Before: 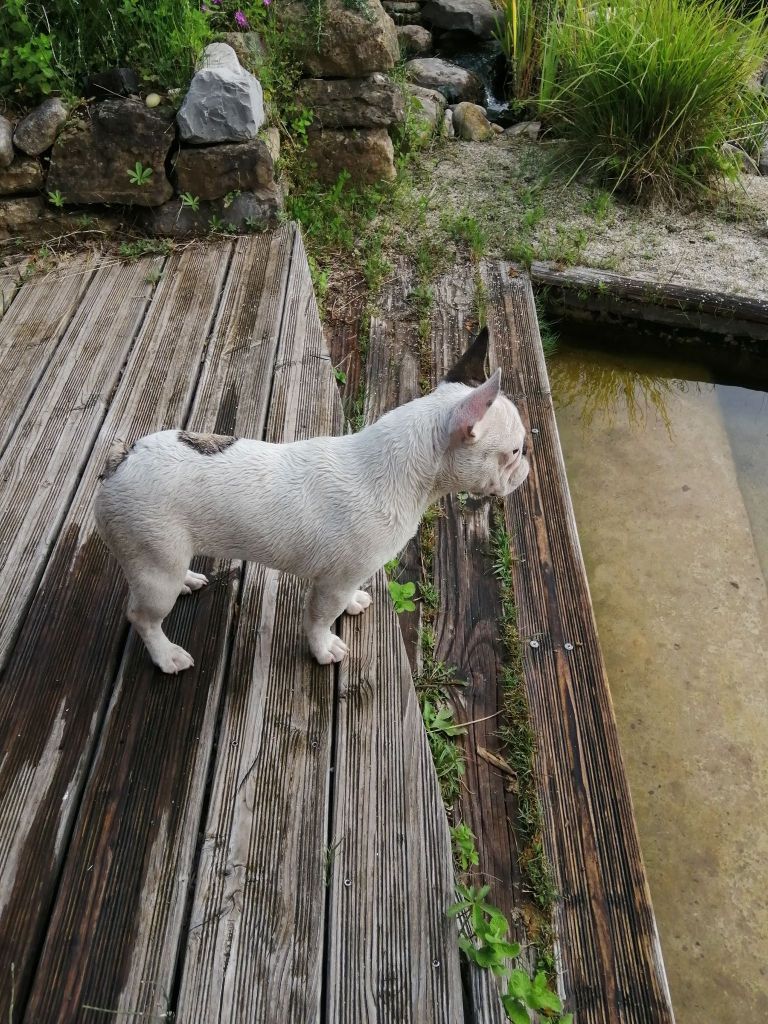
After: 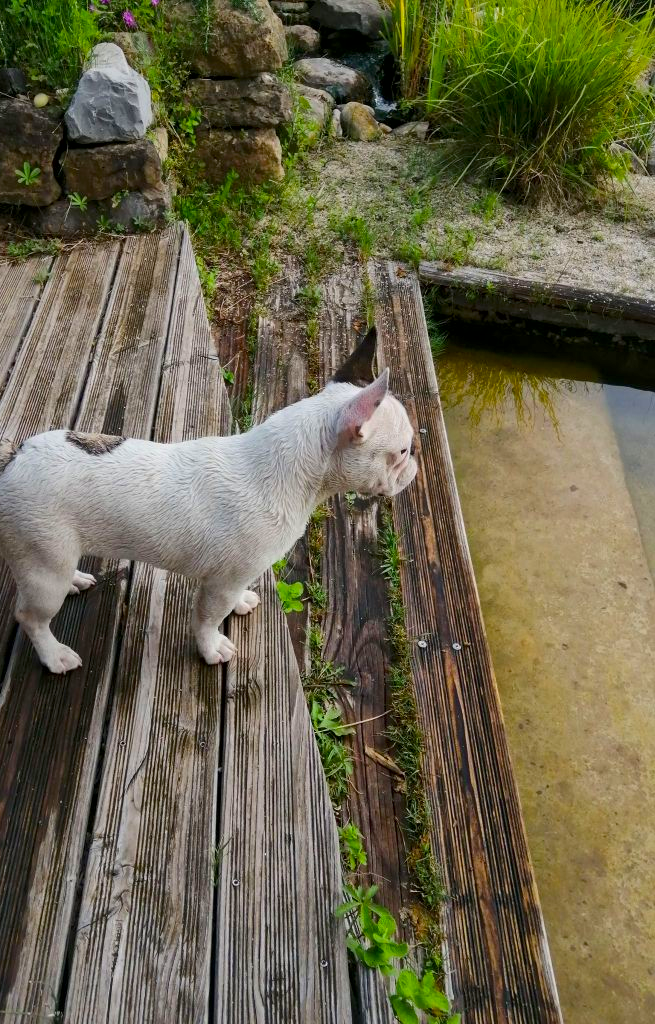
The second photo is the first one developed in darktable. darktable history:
crop and rotate: left 14.641%
local contrast: mode bilateral grid, contrast 20, coarseness 100, detail 150%, midtone range 0.2
color balance rgb: white fulcrum 1.01 EV, linear chroma grading › global chroma 19.286%, perceptual saturation grading › global saturation 19.7%, contrast -10.595%
